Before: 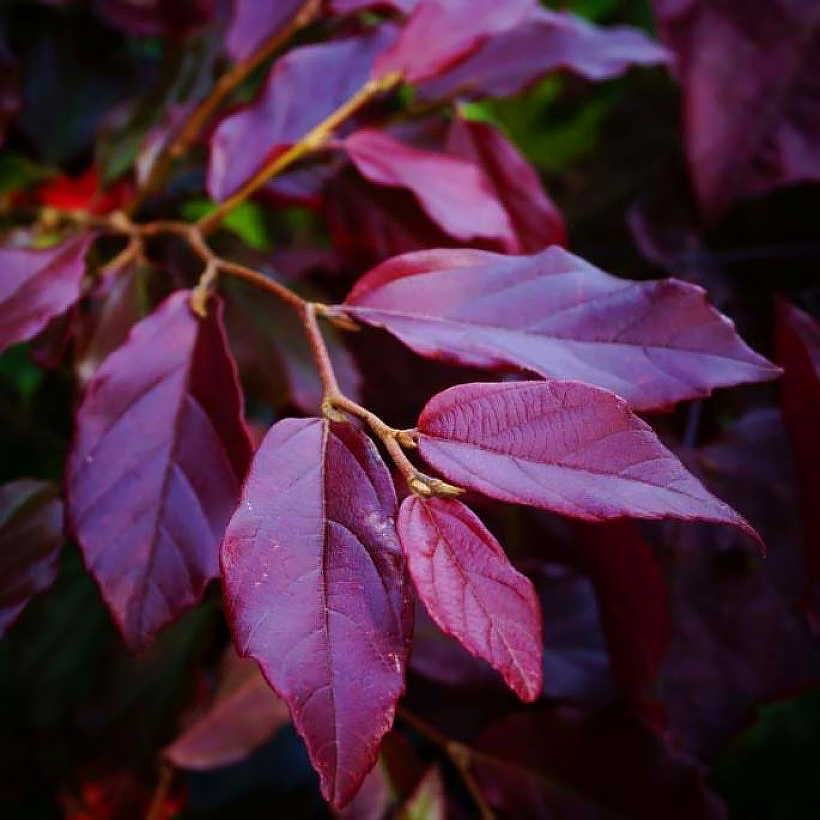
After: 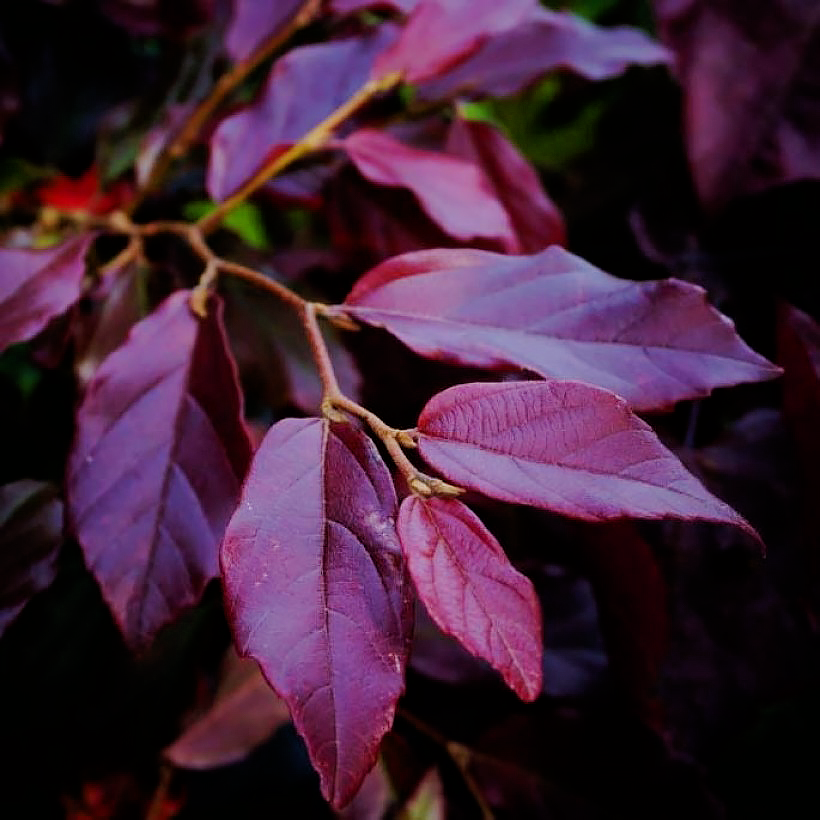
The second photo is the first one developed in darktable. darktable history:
filmic rgb: black relative exposure -6.73 EV, white relative exposure 4.56 EV, threshold 5.97 EV, hardness 3.24, enable highlight reconstruction true
